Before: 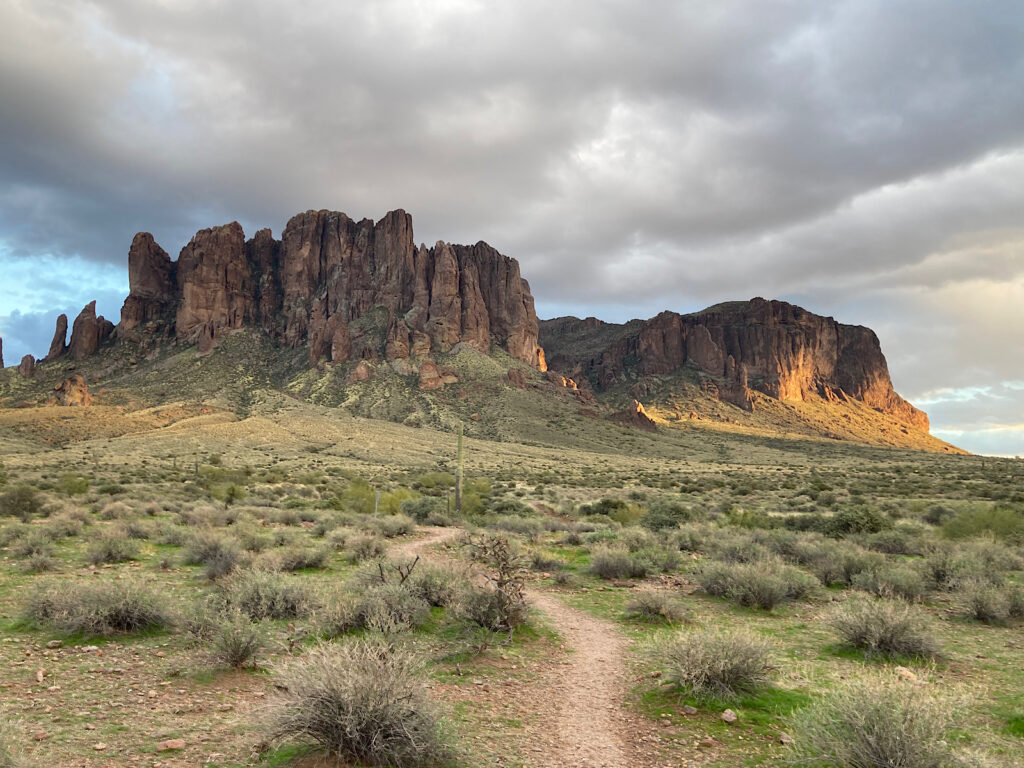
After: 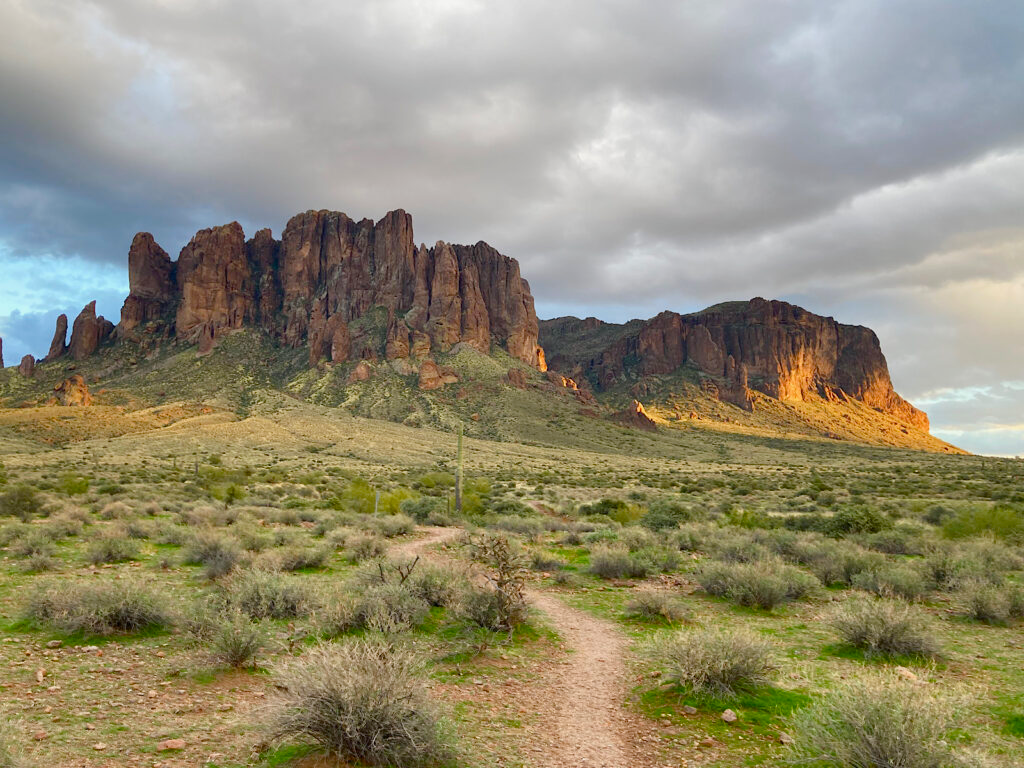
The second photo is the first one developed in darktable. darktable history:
contrast brightness saturation: contrast 0.041, saturation 0.162
color balance rgb: shadows lift › chroma 1.001%, shadows lift › hue 217.58°, perceptual saturation grading › global saturation 0.529%, perceptual saturation grading › mid-tones 6.226%, perceptual saturation grading › shadows 72.427%, global vibrance -17.393%, contrast -5.424%
